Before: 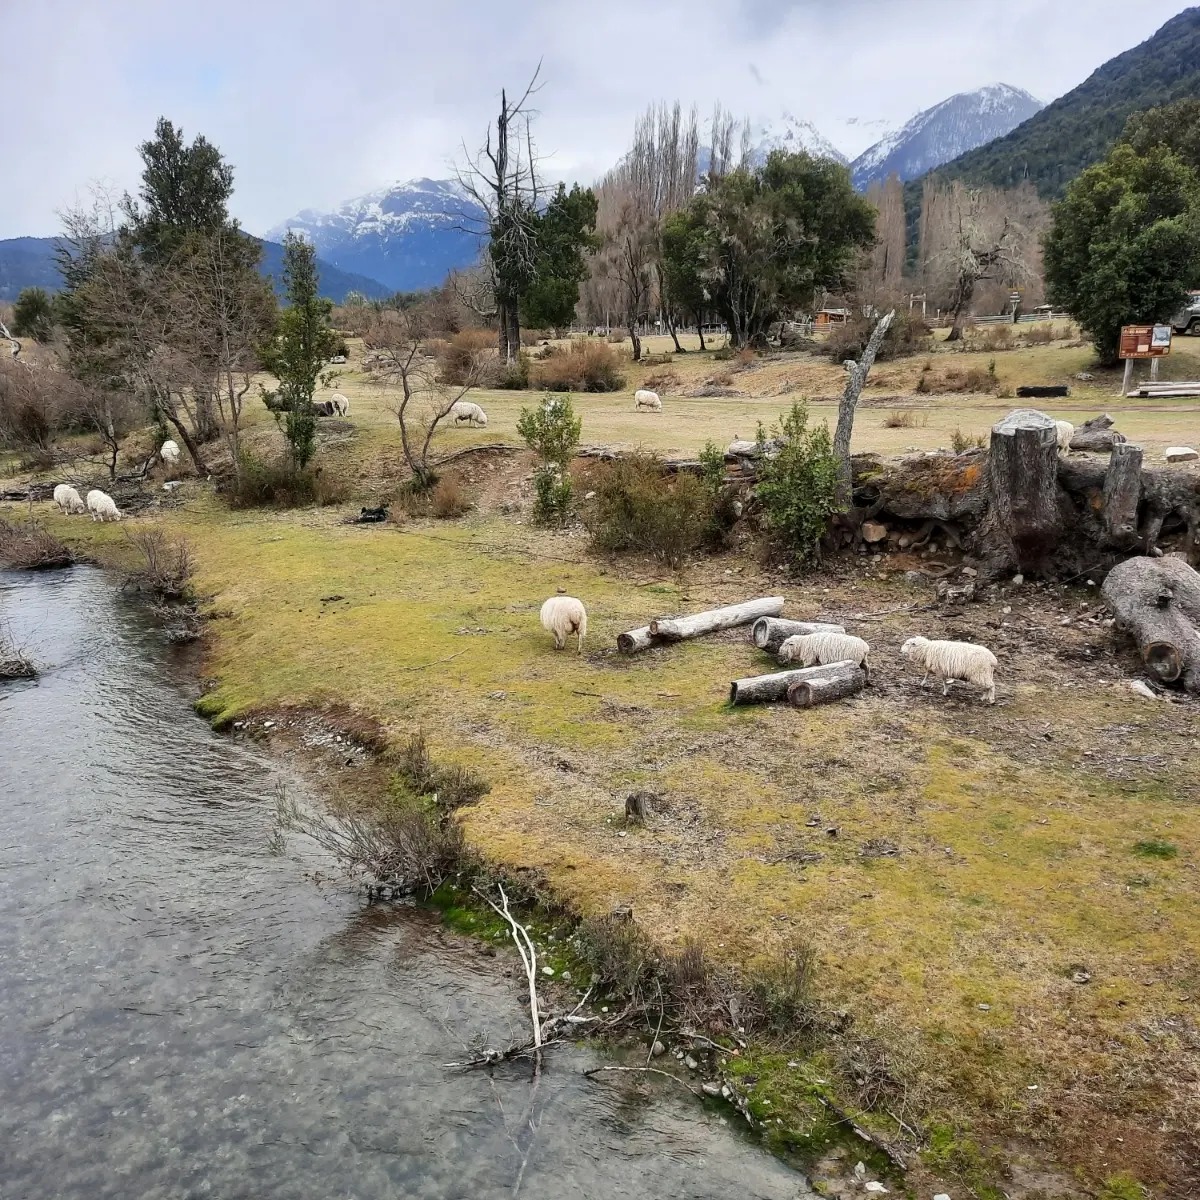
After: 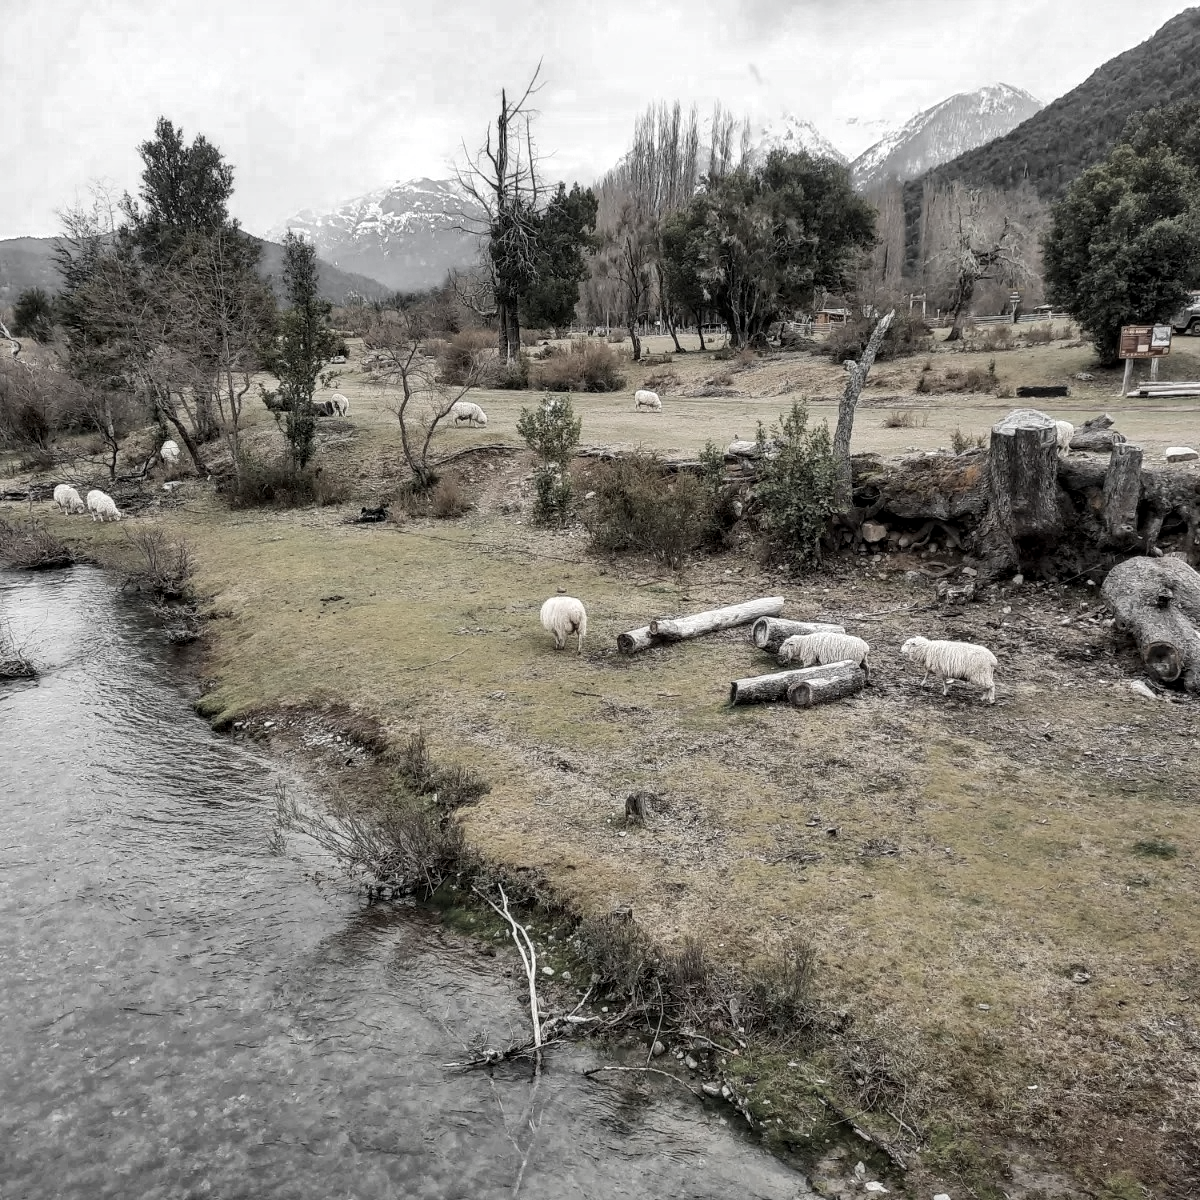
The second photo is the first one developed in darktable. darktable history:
local contrast: on, module defaults
color zones: curves: ch0 [(0, 0.613) (0.01, 0.613) (0.245, 0.448) (0.498, 0.529) (0.642, 0.665) (0.879, 0.777) (0.99, 0.613)]; ch1 [(0, 0.035) (0.121, 0.189) (0.259, 0.197) (0.415, 0.061) (0.589, 0.022) (0.732, 0.022) (0.857, 0.026) (0.991, 0.053)]
